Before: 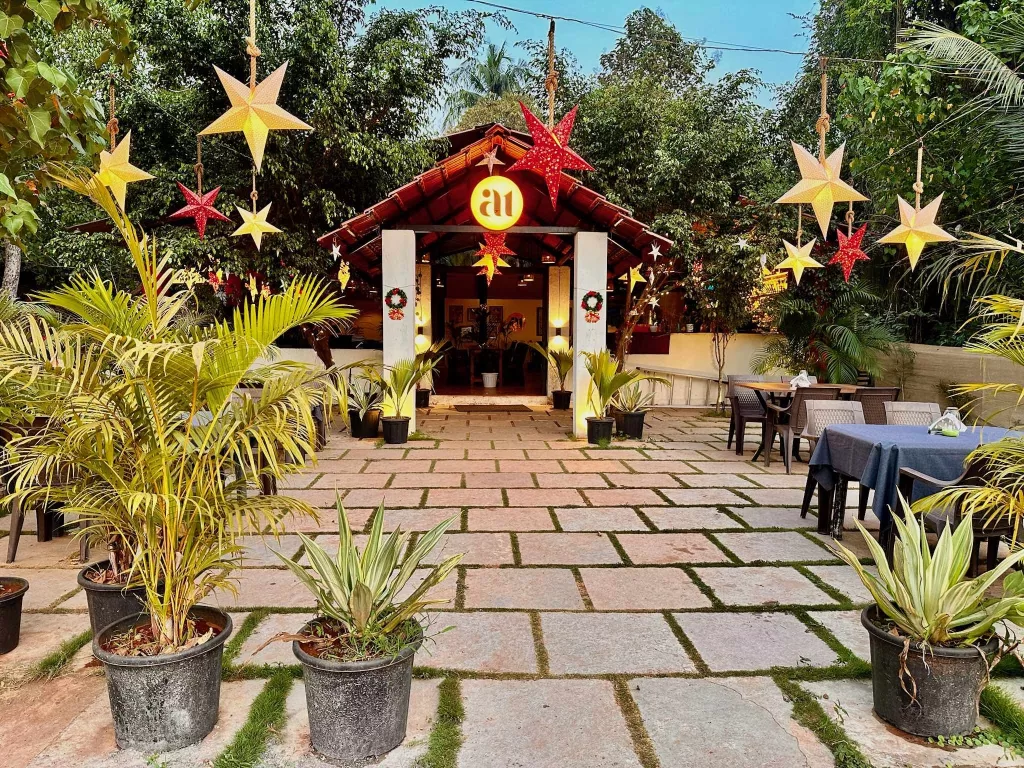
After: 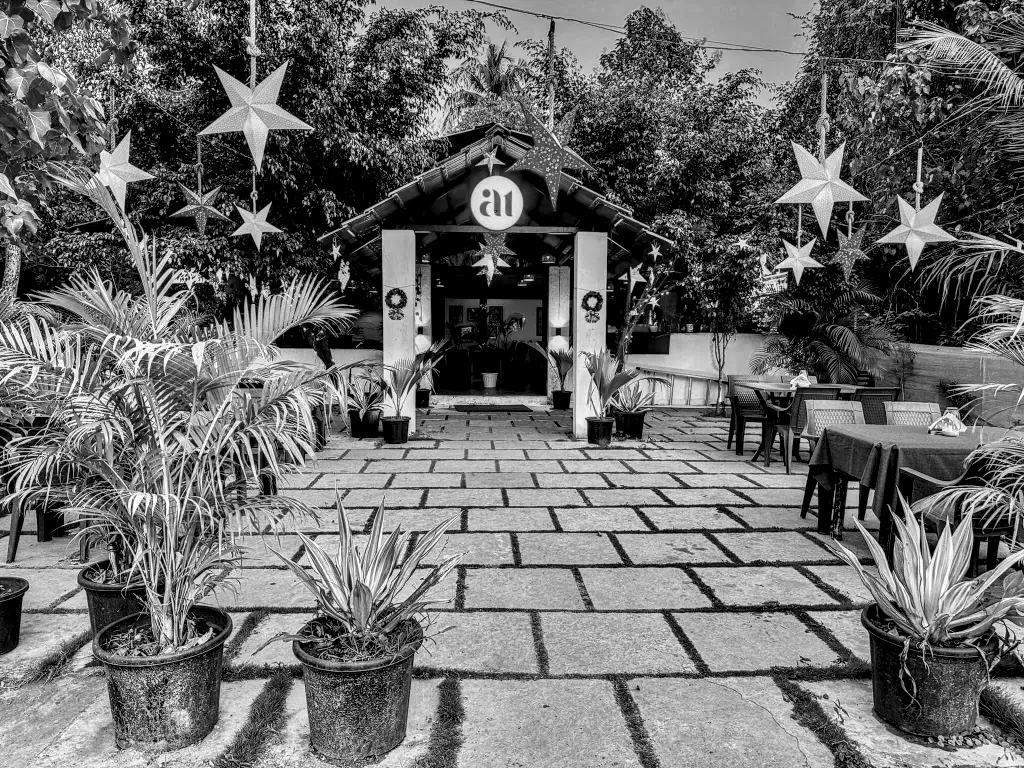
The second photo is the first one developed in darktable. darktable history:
monochrome: a 26.22, b 42.67, size 0.8
local contrast: highlights 19%, detail 186%
